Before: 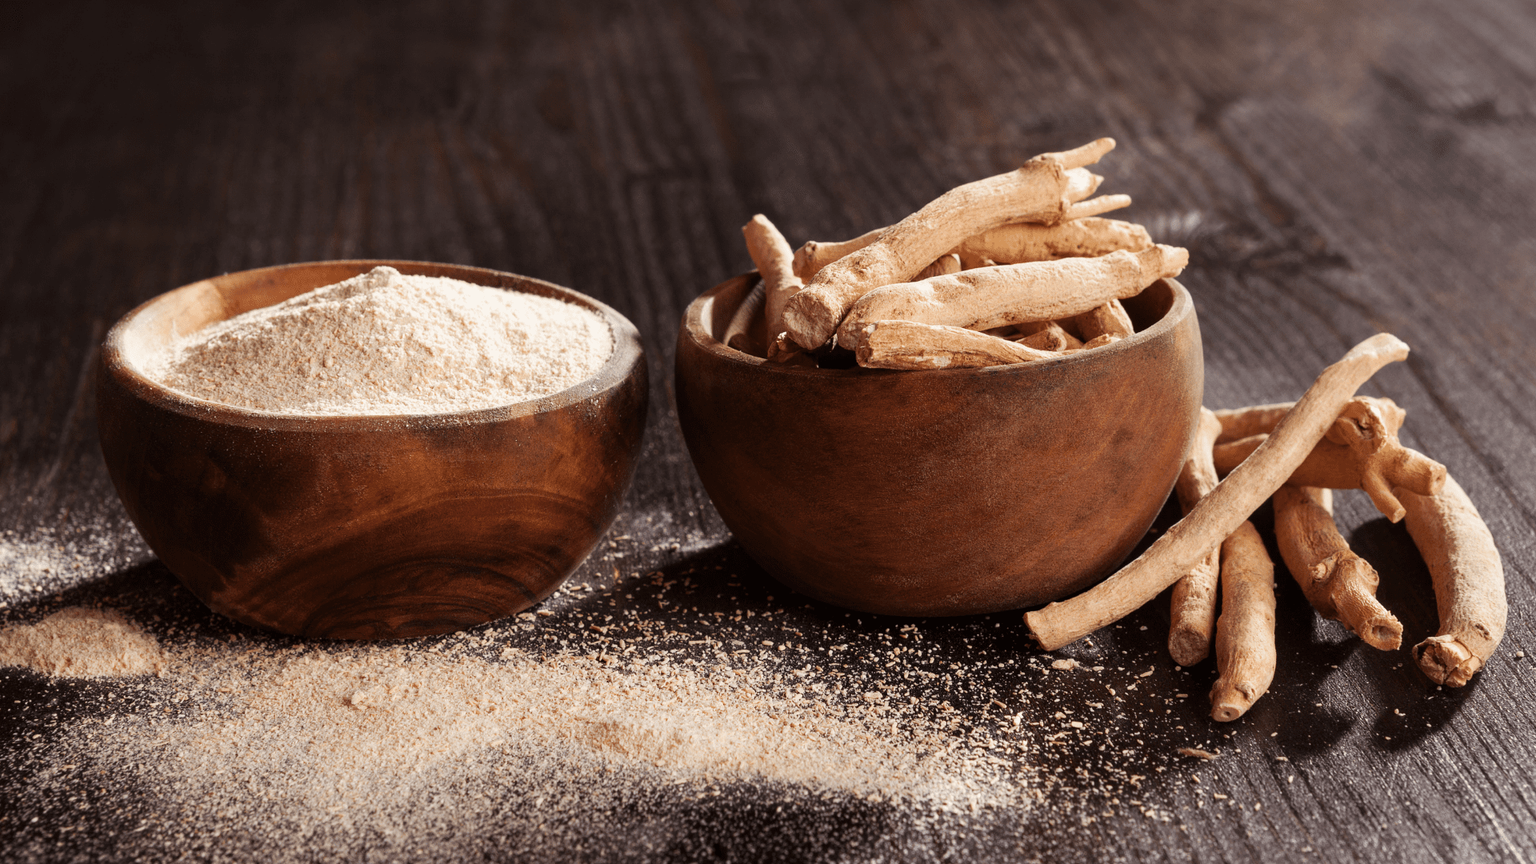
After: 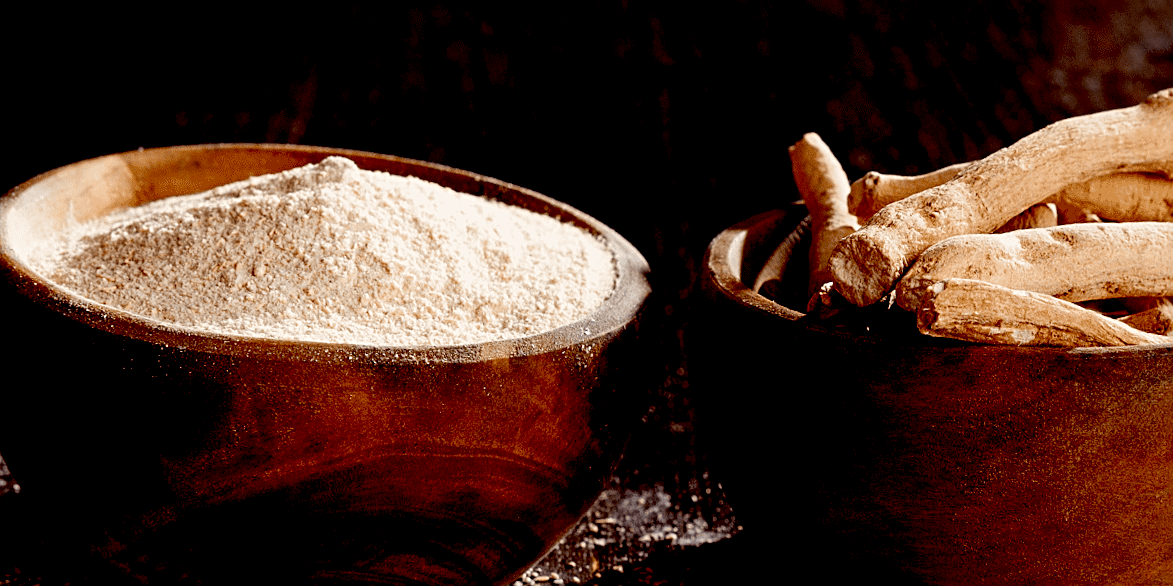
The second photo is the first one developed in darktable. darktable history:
crop and rotate: angle -4.99°, left 2.122%, top 6.945%, right 27.566%, bottom 30.519%
exposure: black level correction 0.047, exposure 0.013 EV, compensate highlight preservation false
sharpen: on, module defaults
